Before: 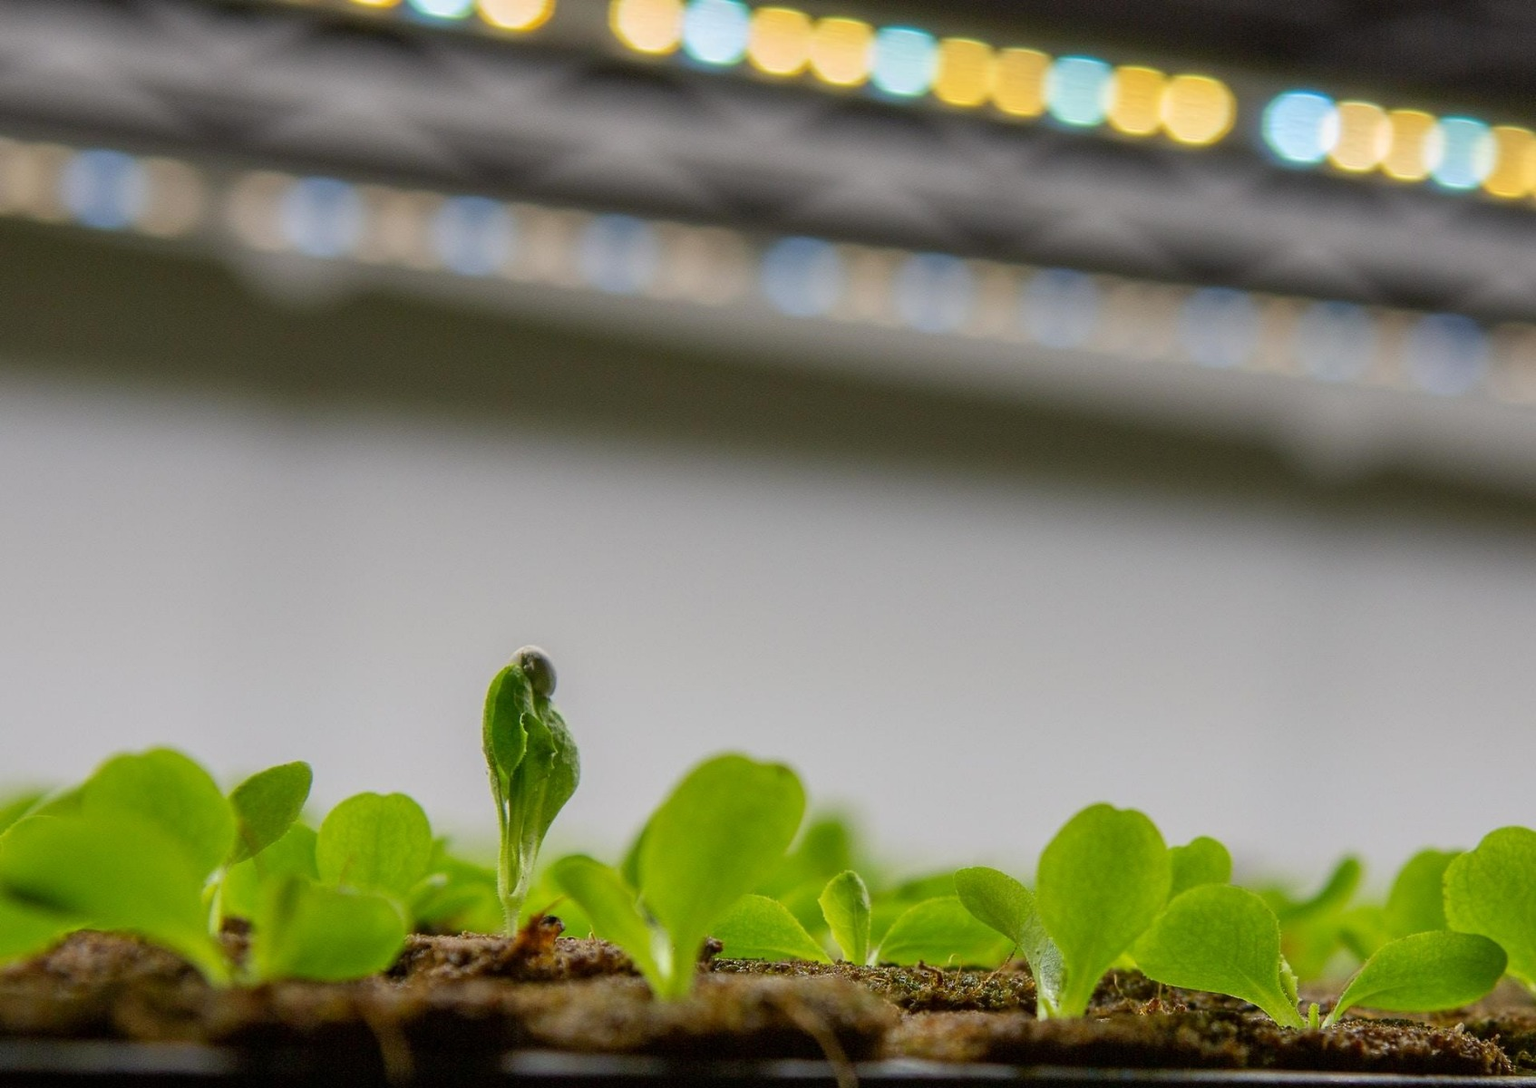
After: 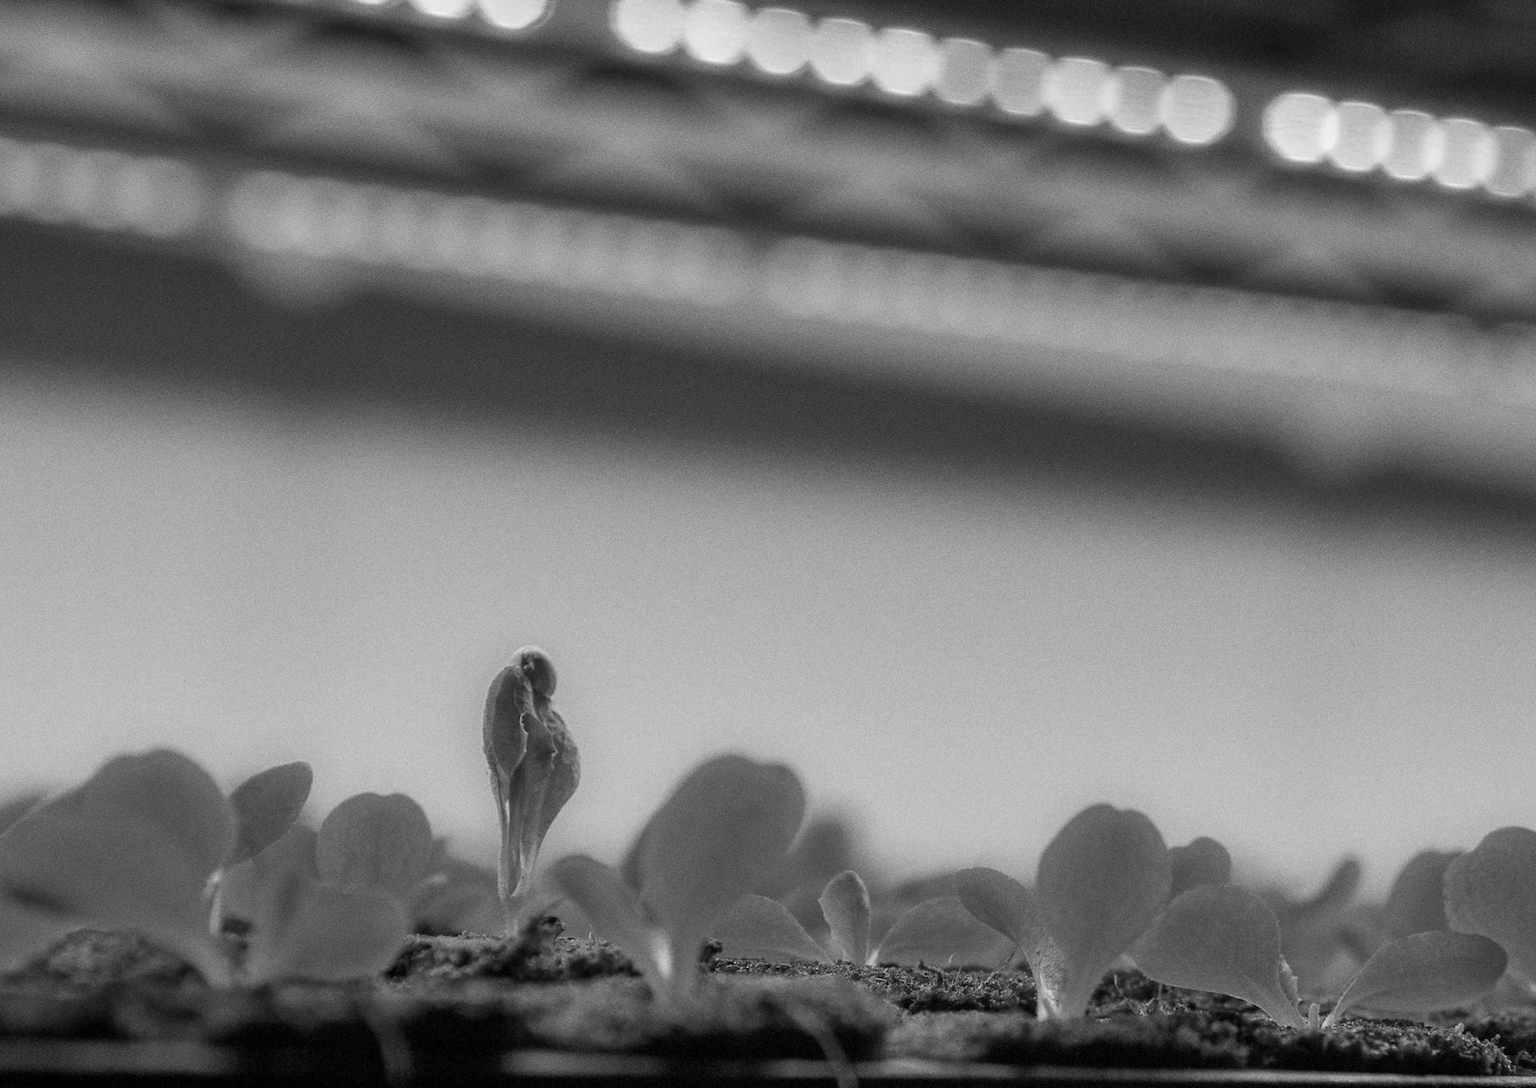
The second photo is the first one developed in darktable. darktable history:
monochrome: a 0, b 0, size 0.5, highlights 0.57
grain: coarseness 0.09 ISO
